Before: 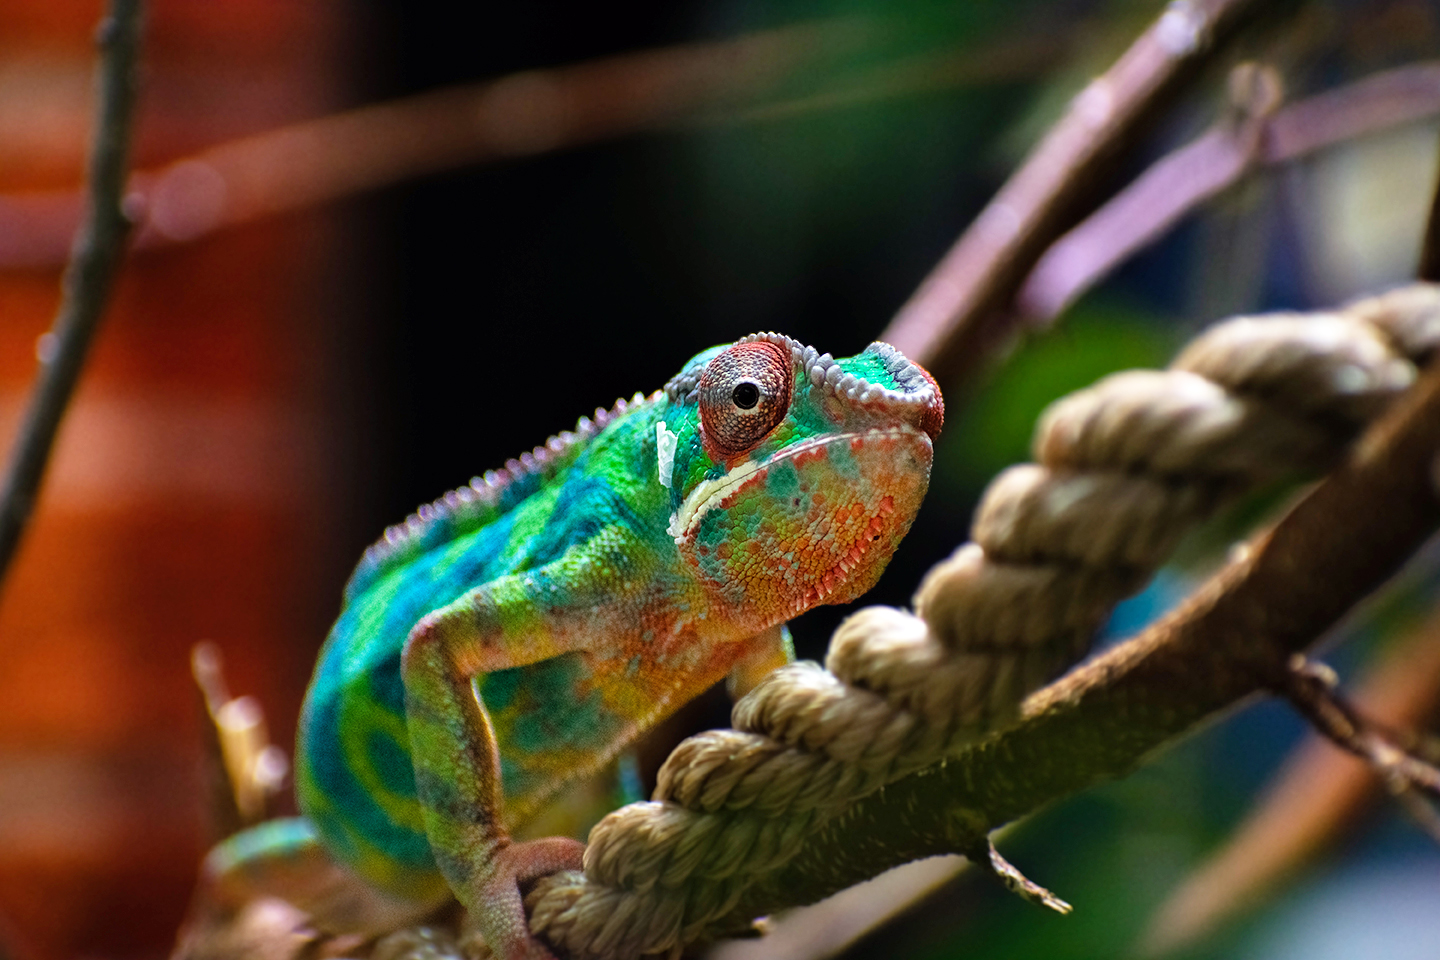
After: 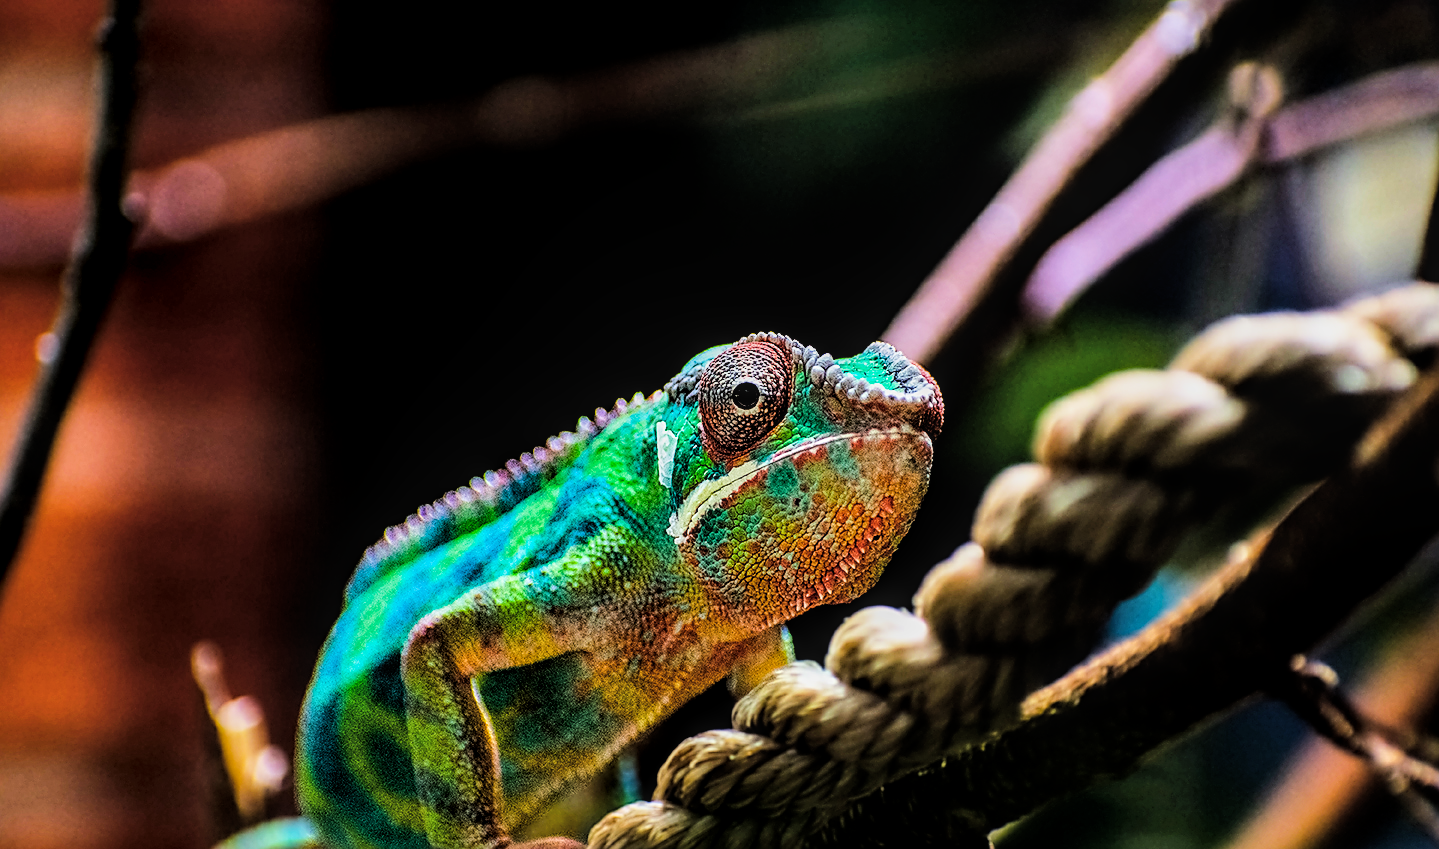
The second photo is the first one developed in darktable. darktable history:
local contrast: on, module defaults
crop and rotate: top 0%, bottom 11.49%
sharpen: radius 1.4, amount 1.25, threshold 0.7
color balance rgb: global offset › luminance 0.71%, perceptual saturation grading › global saturation -11.5%, perceptual brilliance grading › highlights 17.77%, perceptual brilliance grading › mid-tones 31.71%, perceptual brilliance grading › shadows -31.01%, global vibrance 50%
filmic rgb: black relative exposure -5 EV, hardness 2.88, contrast 1.2
